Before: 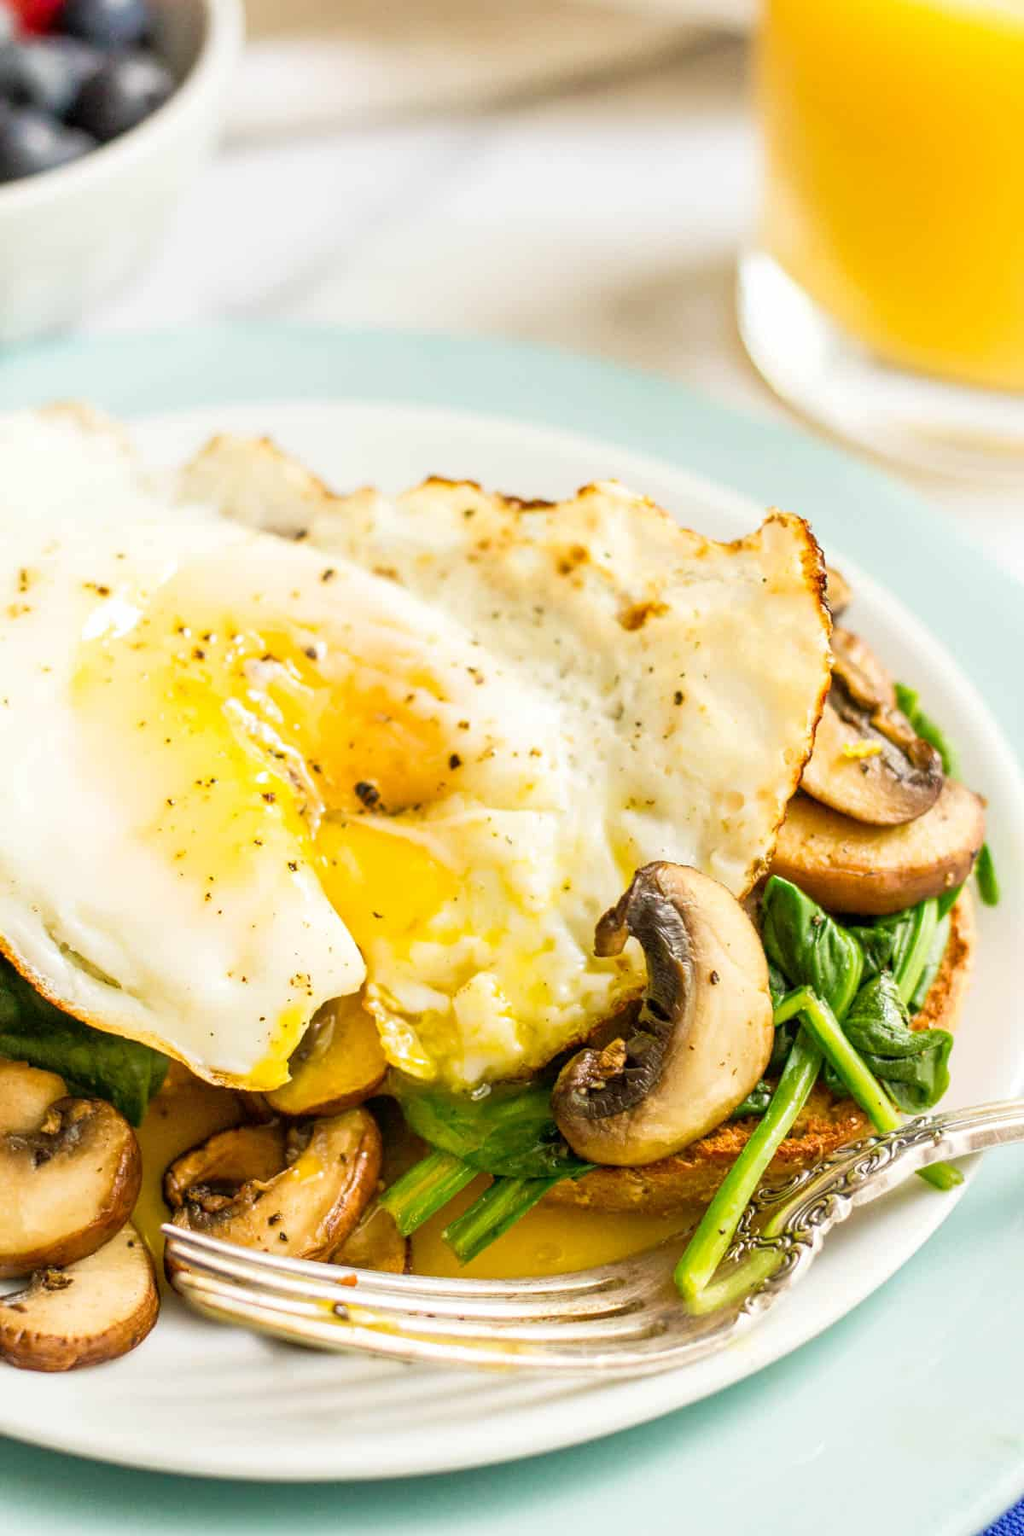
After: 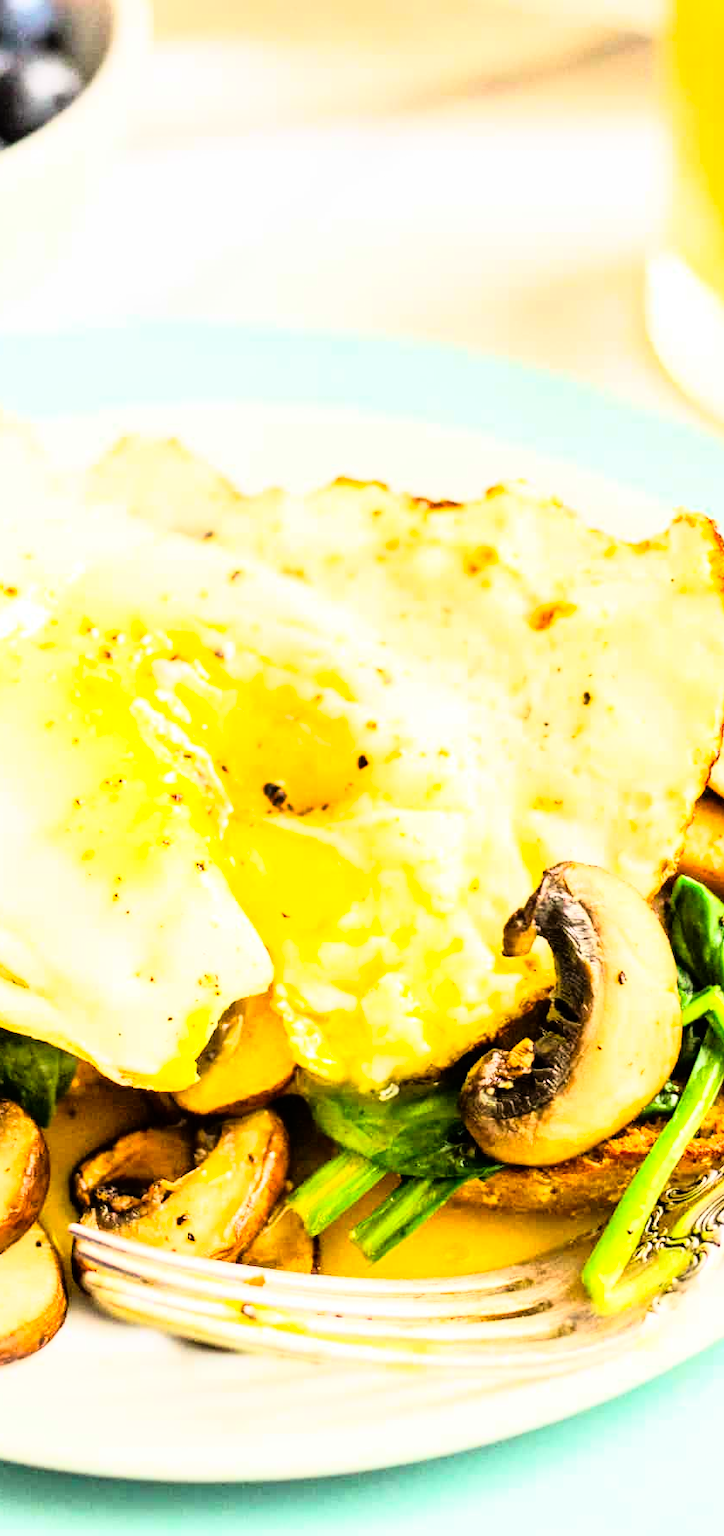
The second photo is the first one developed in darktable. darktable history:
contrast brightness saturation: contrast 0.04, saturation 0.16
crop and rotate: left 9.061%, right 20.142%
rgb curve: curves: ch0 [(0, 0) (0.21, 0.15) (0.24, 0.21) (0.5, 0.75) (0.75, 0.96) (0.89, 0.99) (1, 1)]; ch1 [(0, 0.02) (0.21, 0.13) (0.25, 0.2) (0.5, 0.67) (0.75, 0.9) (0.89, 0.97) (1, 1)]; ch2 [(0, 0.02) (0.21, 0.13) (0.25, 0.2) (0.5, 0.67) (0.75, 0.9) (0.89, 0.97) (1, 1)], compensate middle gray true
